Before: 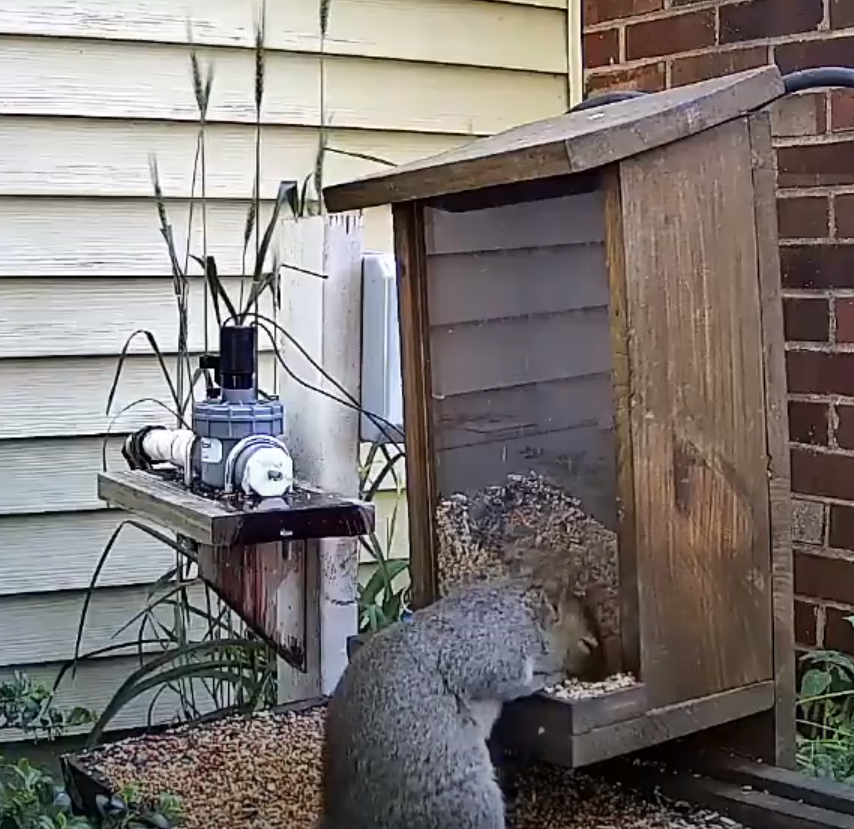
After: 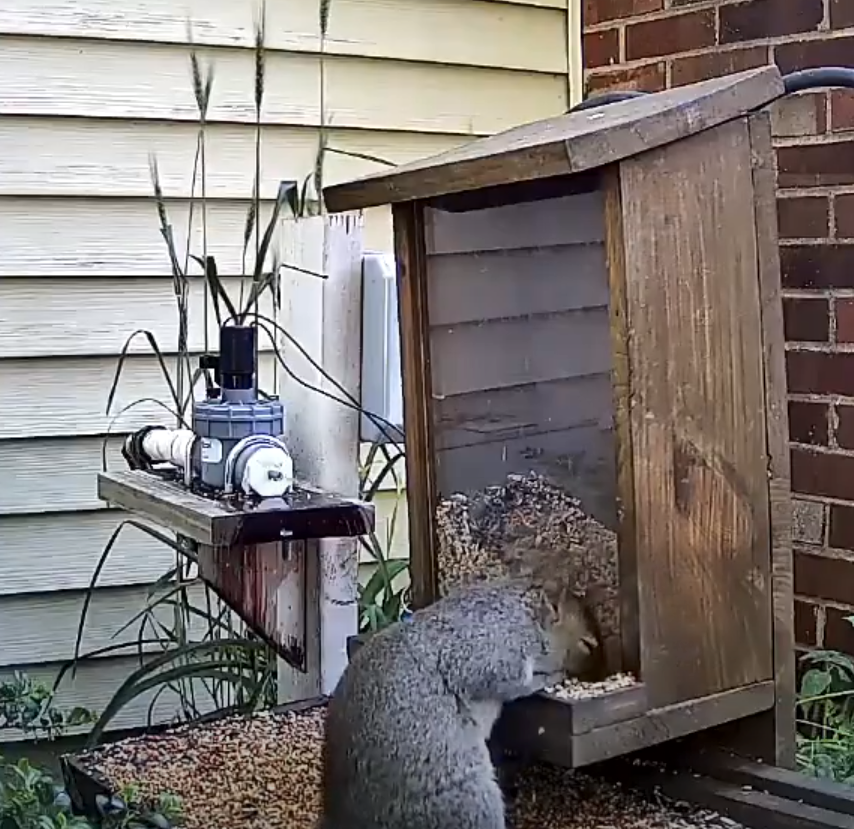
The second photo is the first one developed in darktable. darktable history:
local contrast: mode bilateral grid, contrast 20, coarseness 50, detail 120%, midtone range 0.2
shadows and highlights: shadows 62.66, white point adjustment 0.37, highlights -34.44, compress 83.82%
